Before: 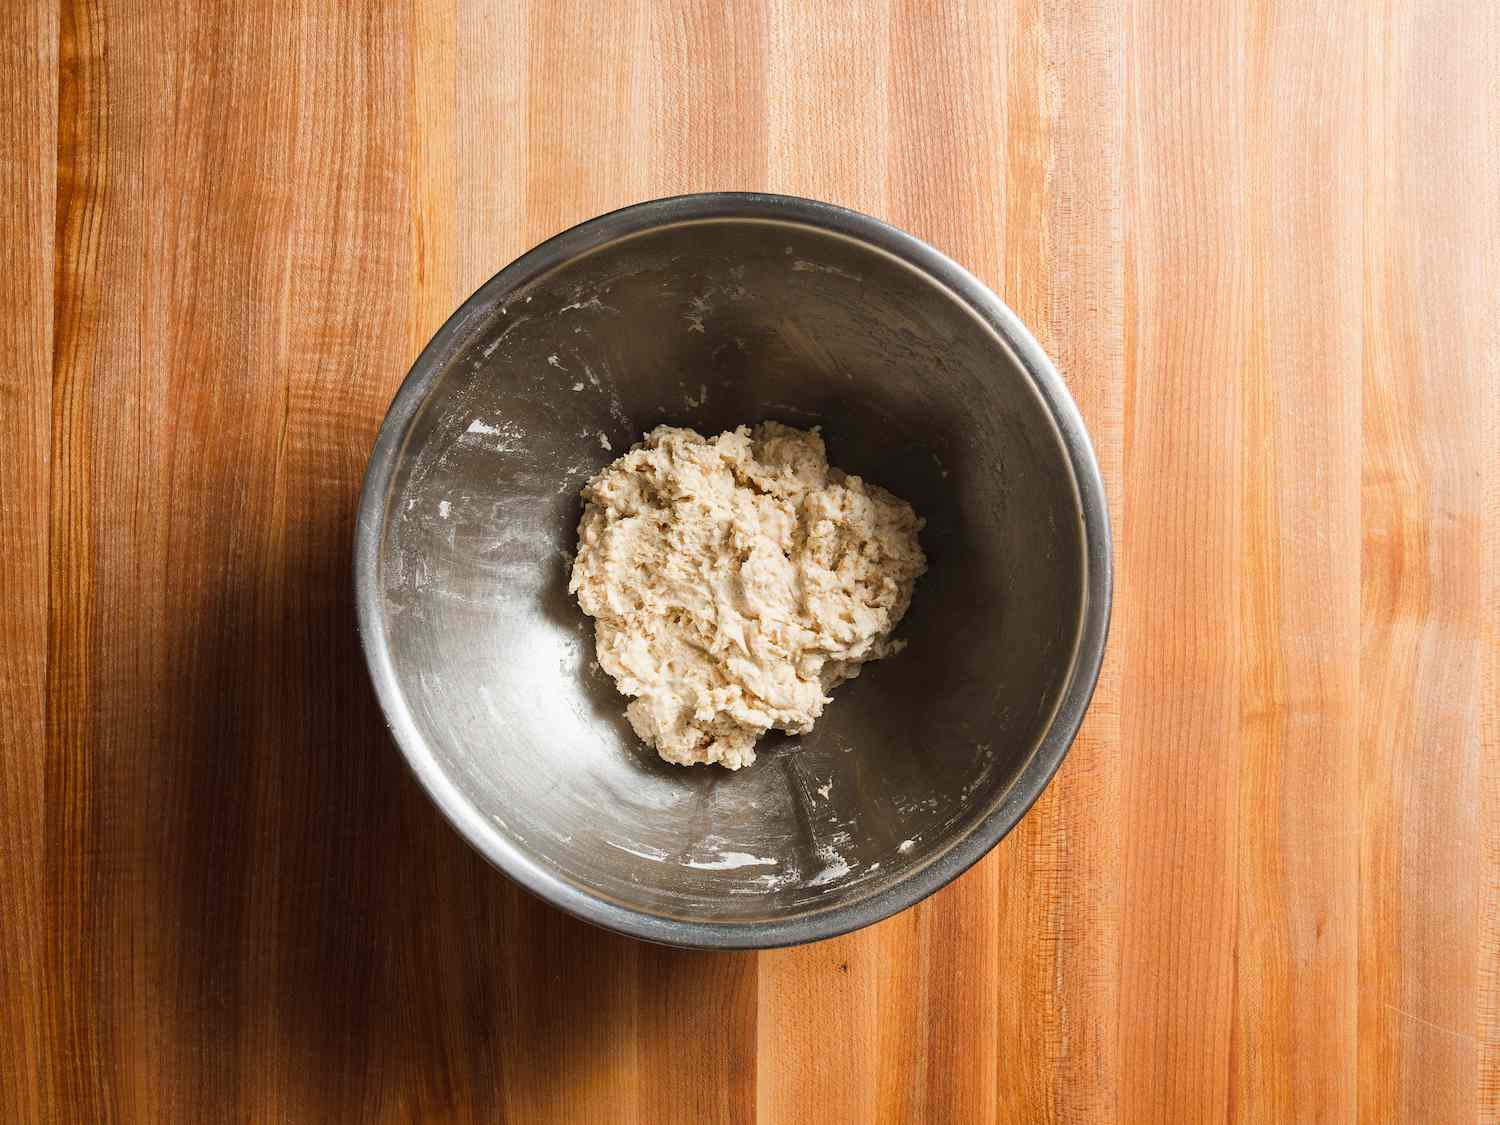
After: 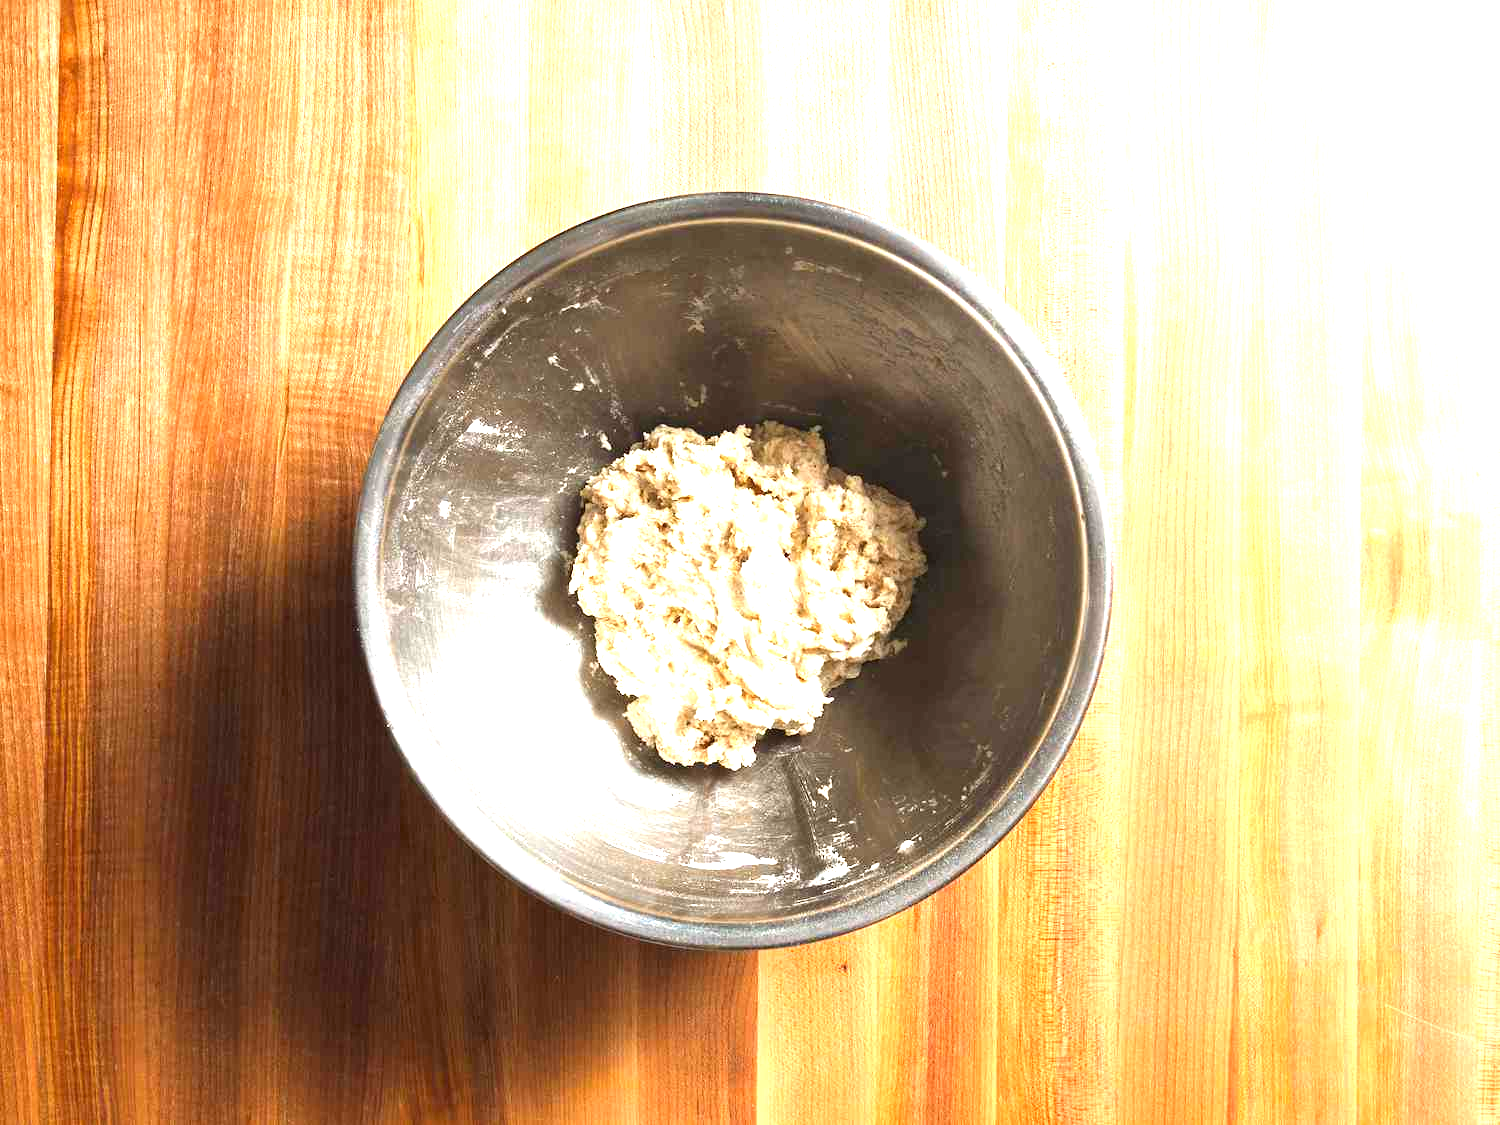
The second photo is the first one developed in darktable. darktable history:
exposure: black level correction 0, exposure 1.465 EV, compensate highlight preservation false
